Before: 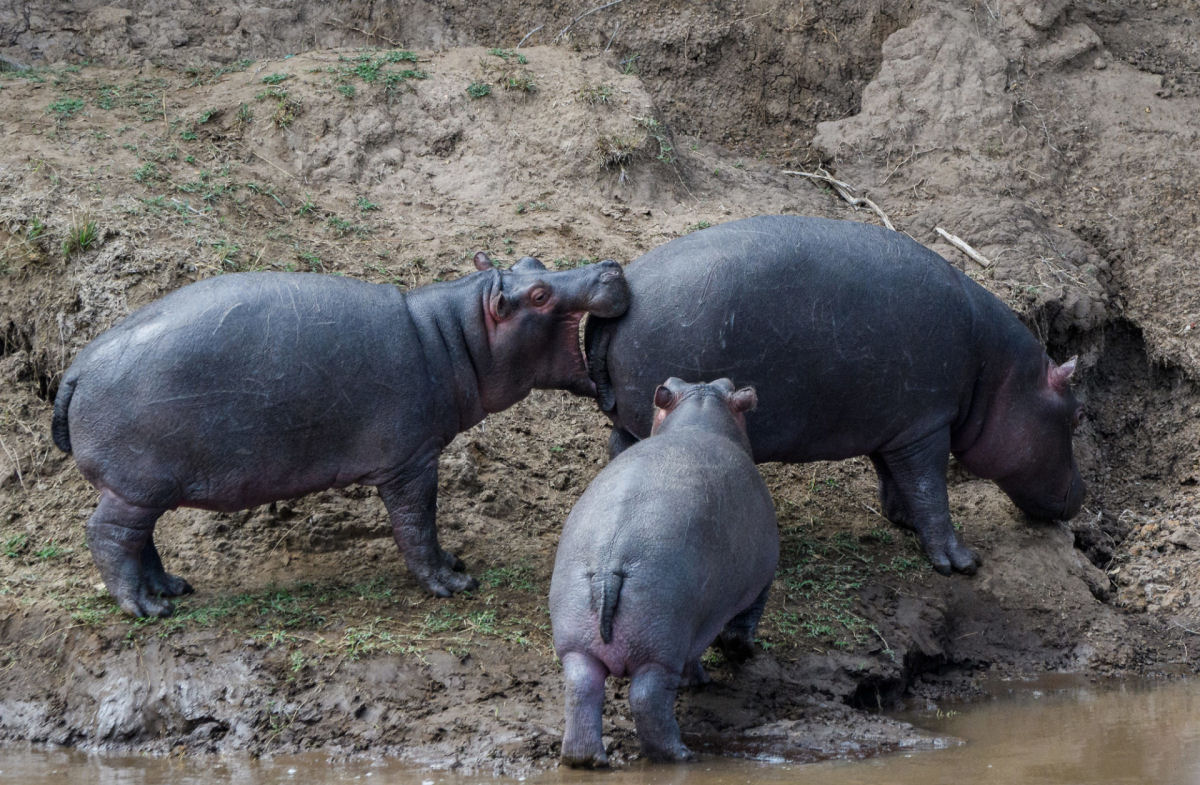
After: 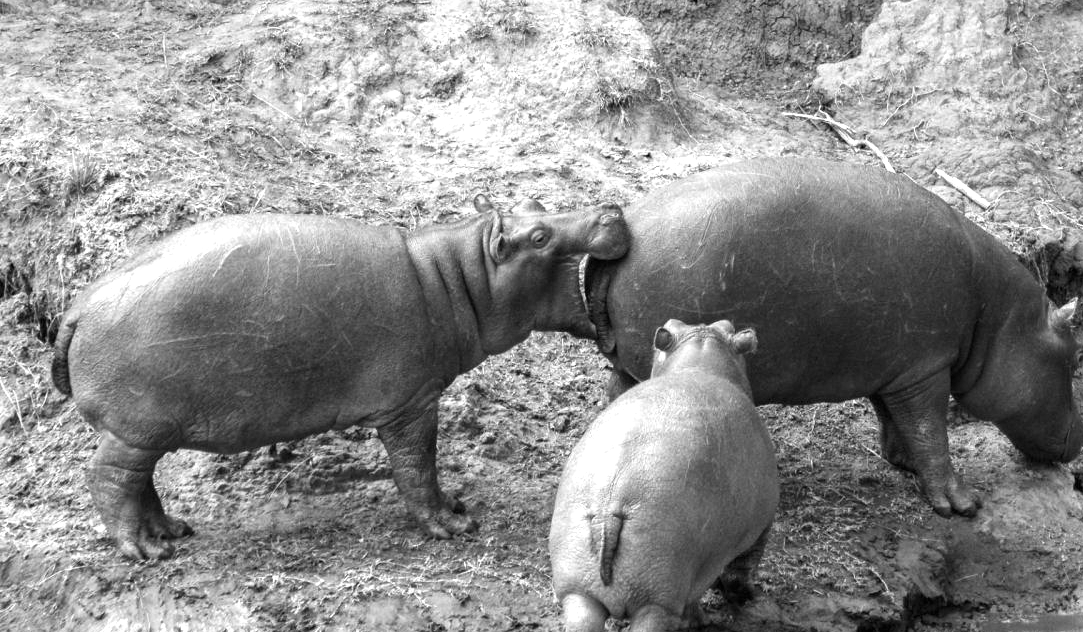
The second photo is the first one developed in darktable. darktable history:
exposure: black level correction 0, exposure 1.2 EV, compensate highlight preservation false
monochrome: on, module defaults
white balance: emerald 1
crop: top 7.49%, right 9.717%, bottom 11.943%
